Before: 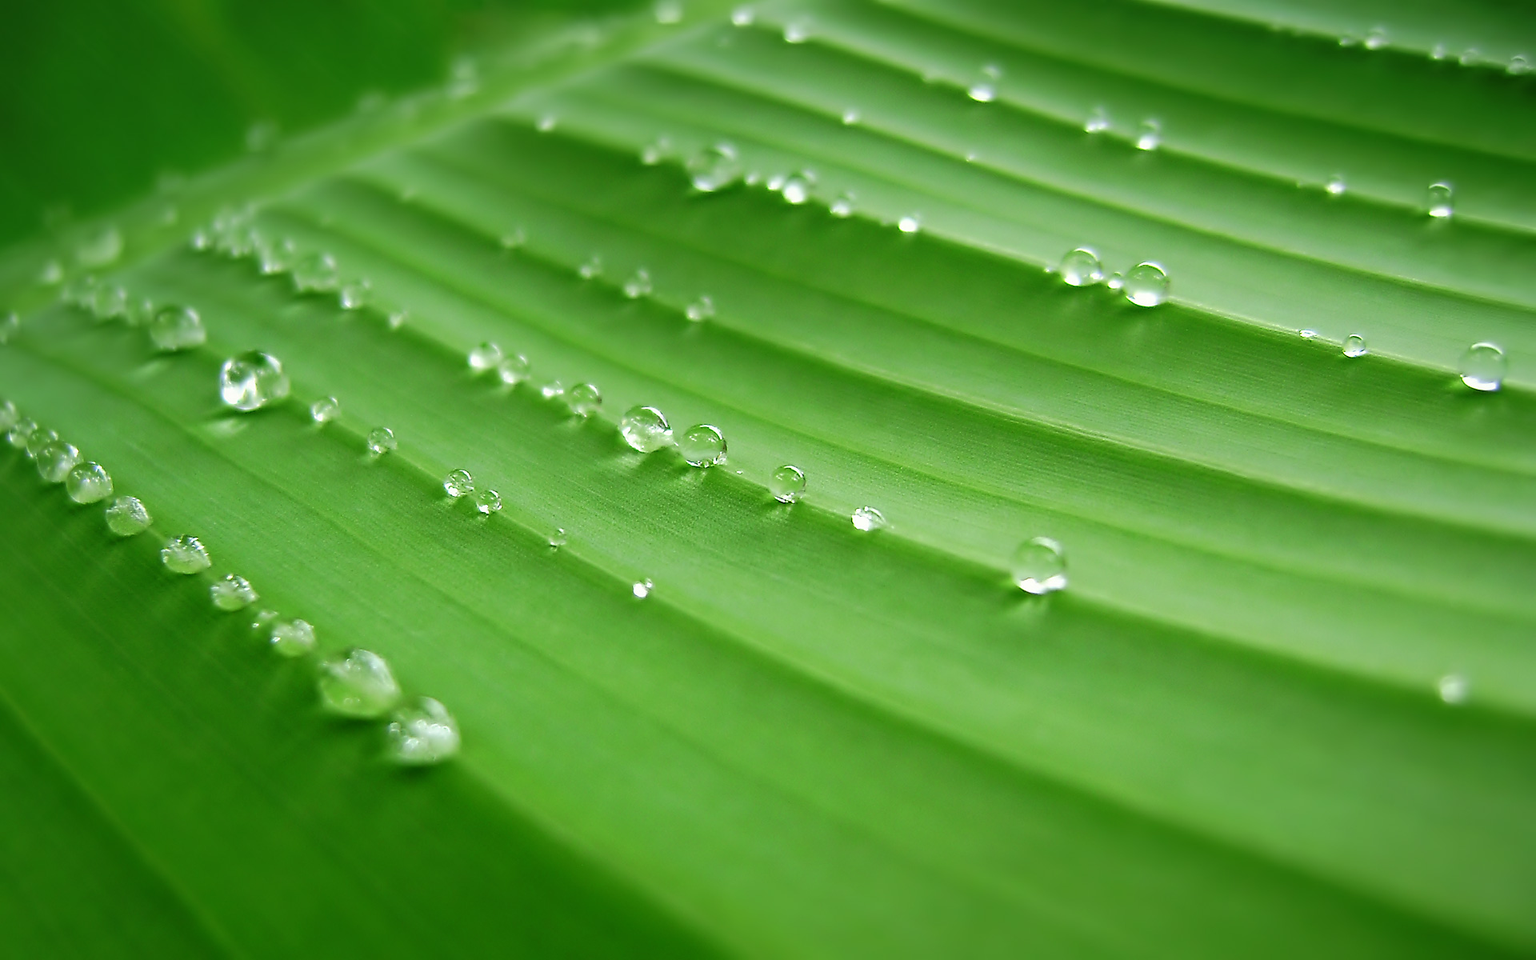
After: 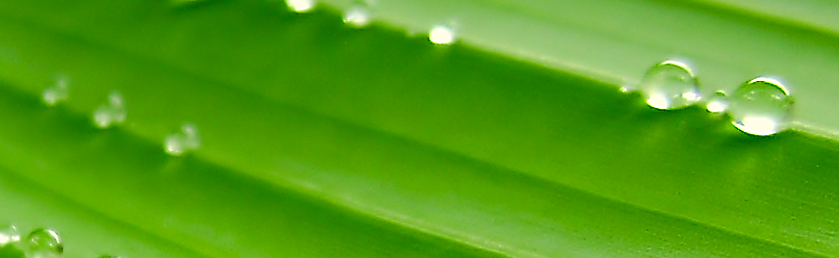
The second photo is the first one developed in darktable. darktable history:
crop: left 28.64%, top 16.832%, right 26.637%, bottom 58.055%
shadows and highlights: shadows 37.27, highlights -28.18, soften with gaussian
sharpen: on, module defaults
rotate and perspective: rotation 1.69°, lens shift (vertical) -0.023, lens shift (horizontal) -0.291, crop left 0.025, crop right 0.988, crop top 0.092, crop bottom 0.842
white balance: emerald 1
color balance rgb: shadows lift › chroma 3%, shadows lift › hue 280.8°, power › hue 330°, highlights gain › chroma 3%, highlights gain › hue 75.6°, global offset › luminance 1.5%, perceptual saturation grading › global saturation 20%, perceptual saturation grading › highlights -25%, perceptual saturation grading › shadows 50%, global vibrance 30%
